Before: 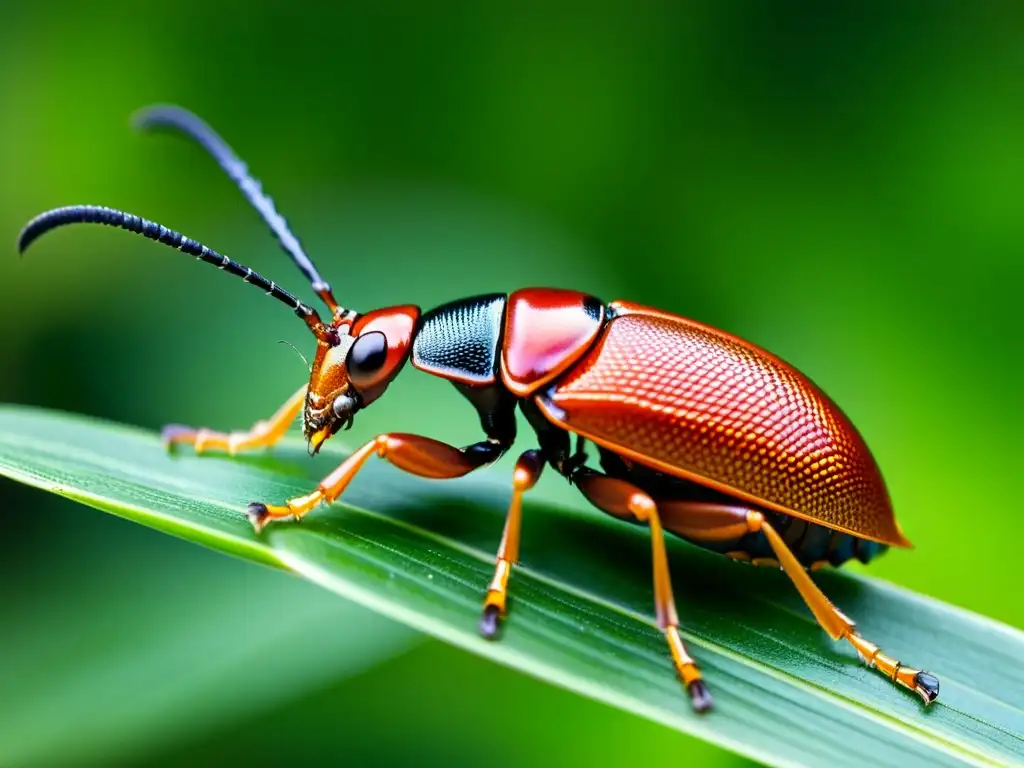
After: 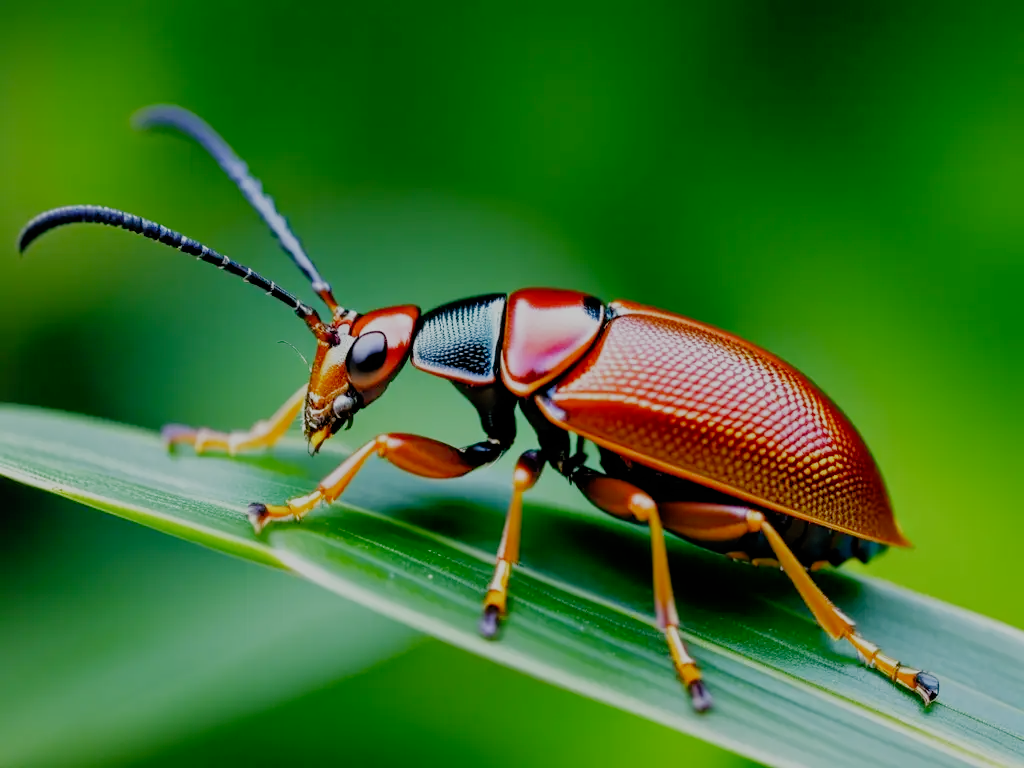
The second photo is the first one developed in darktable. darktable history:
filmic rgb: black relative exposure -7.65 EV, white relative exposure 4.56 EV, hardness 3.61, add noise in highlights 0.001, preserve chrominance no, color science v3 (2019), use custom middle-gray values true, contrast in highlights soft
tone equalizer: -8 EV 0.279 EV, -7 EV 0.439 EV, -6 EV 0.423 EV, -5 EV 0.24 EV, -3 EV -0.281 EV, -2 EV -0.436 EV, -1 EV -0.425 EV, +0 EV -0.25 EV, edges refinement/feathering 500, mask exposure compensation -1.57 EV, preserve details no
